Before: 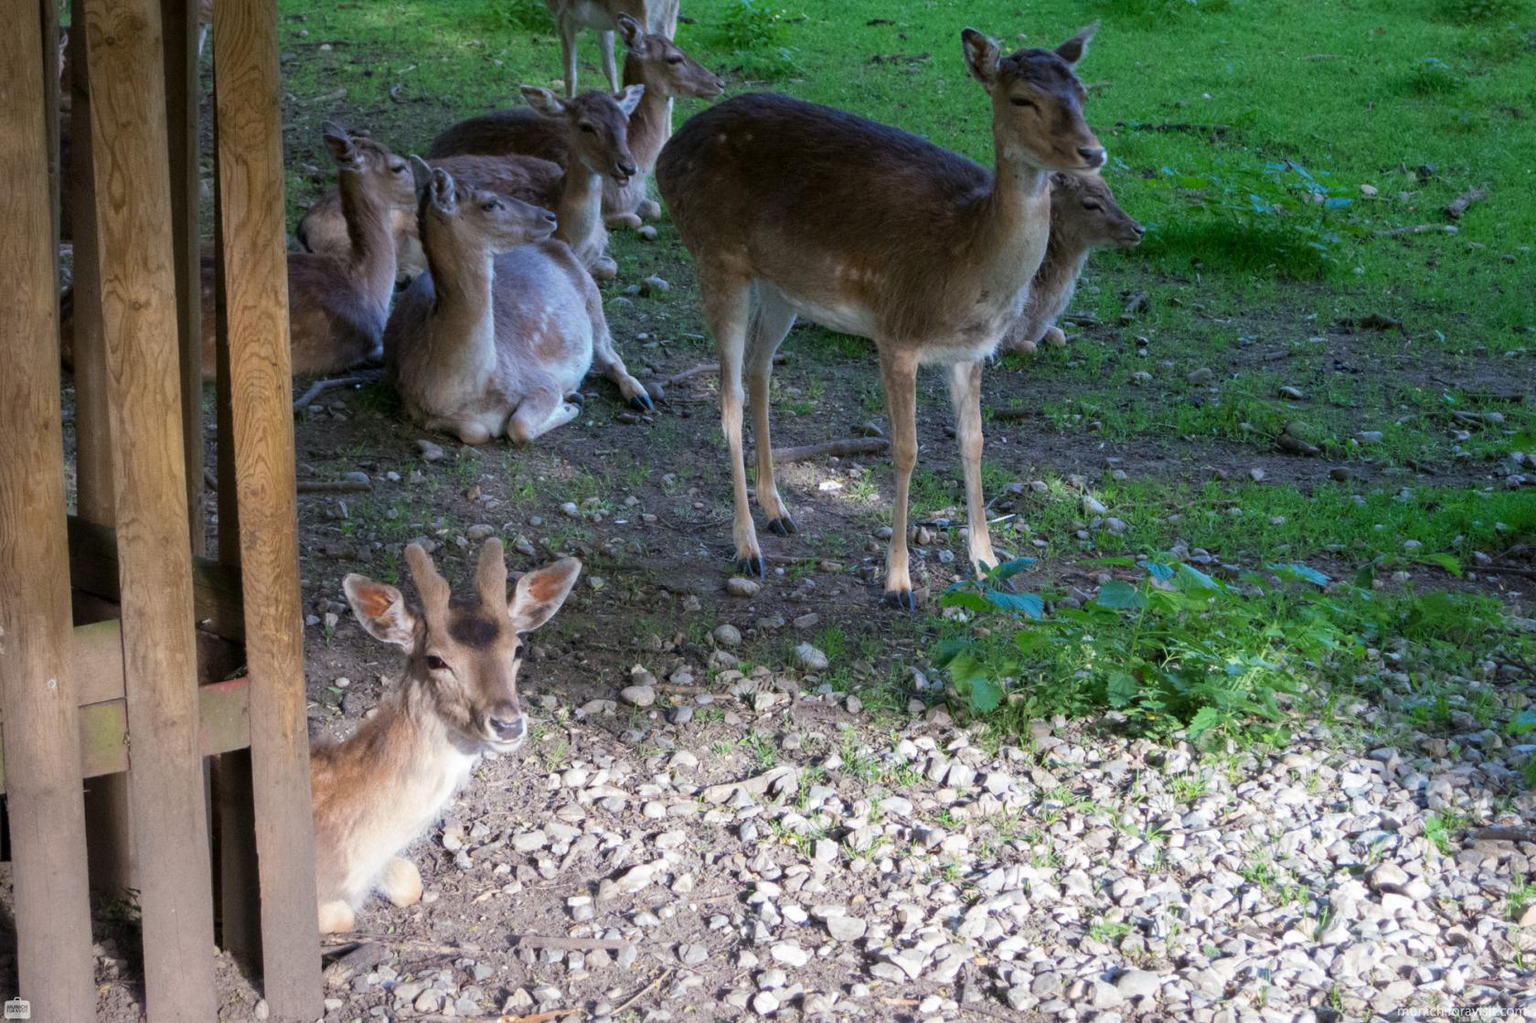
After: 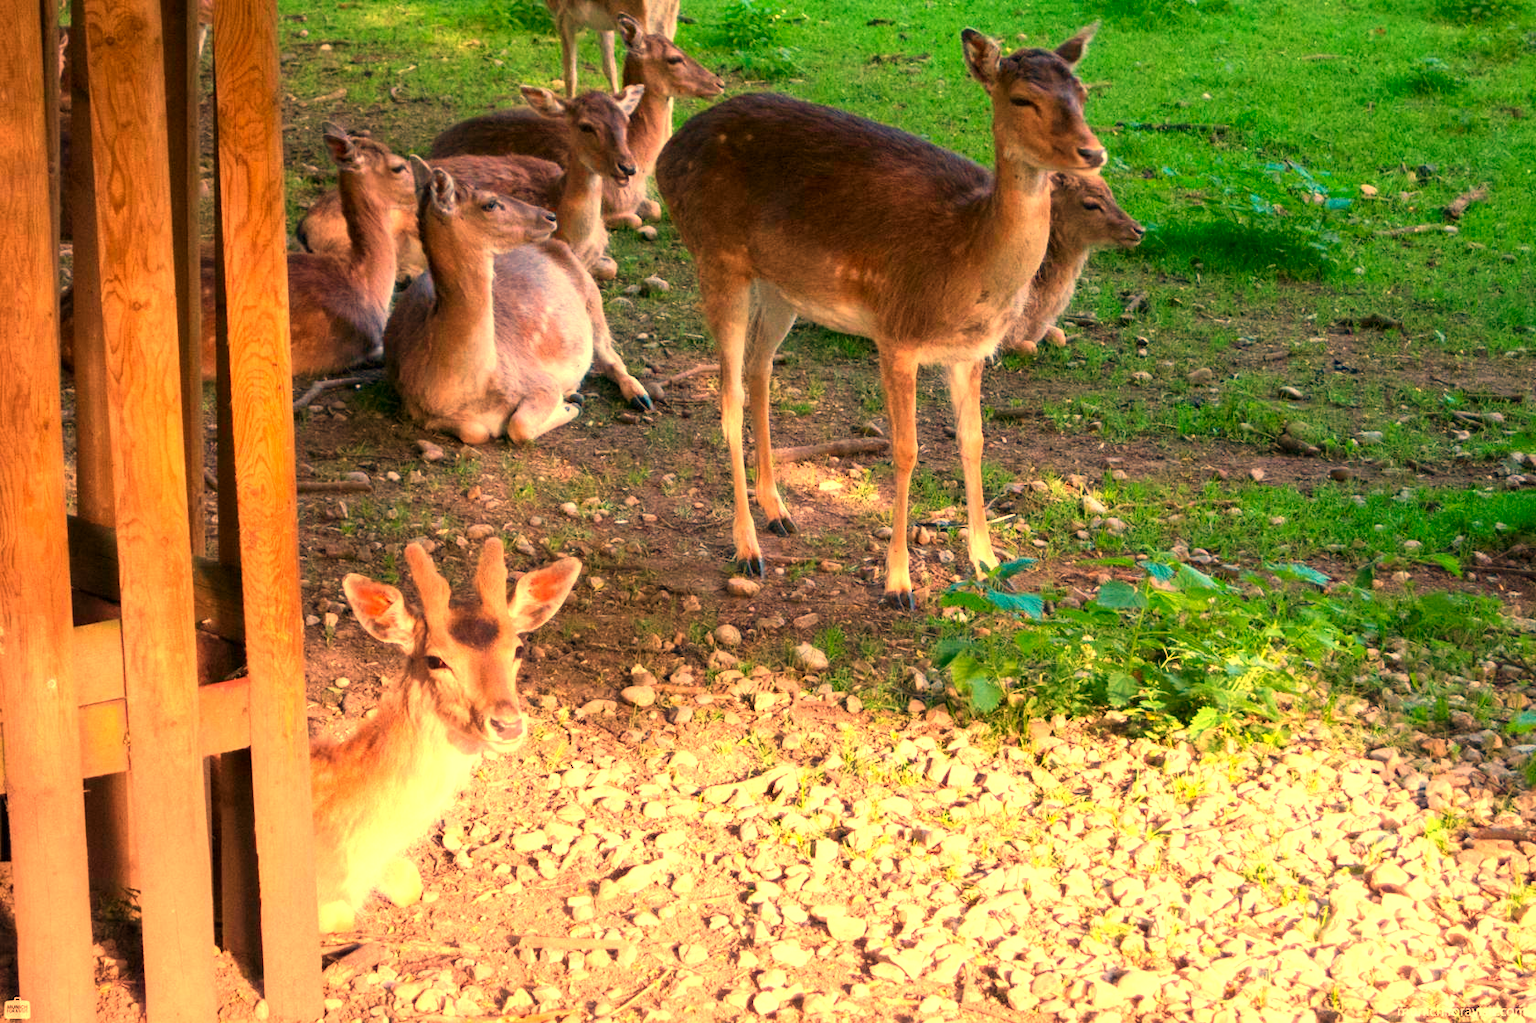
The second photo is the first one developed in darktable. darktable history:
exposure: exposure 0.785 EV, compensate highlight preservation false
white balance: red 1.467, blue 0.684
contrast brightness saturation: contrast 0.09, saturation 0.28
